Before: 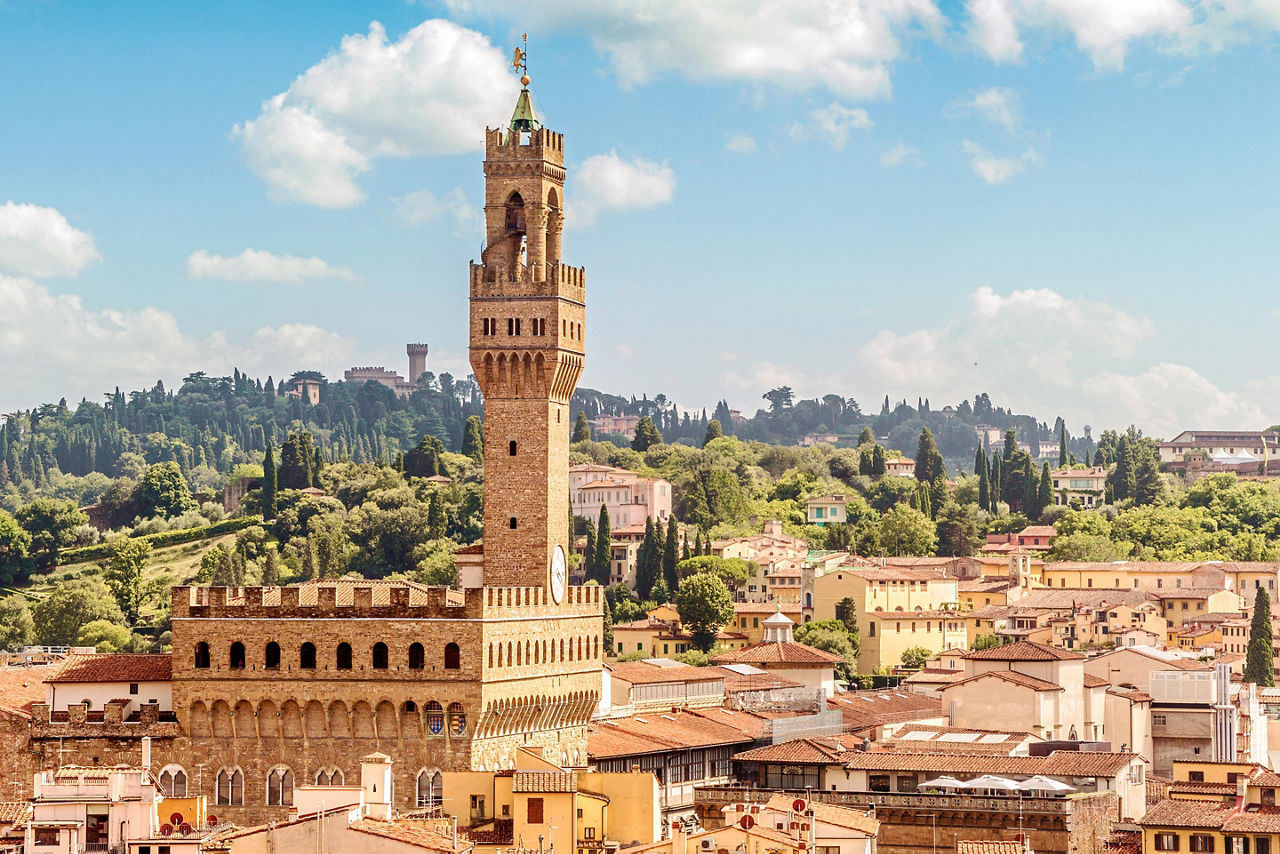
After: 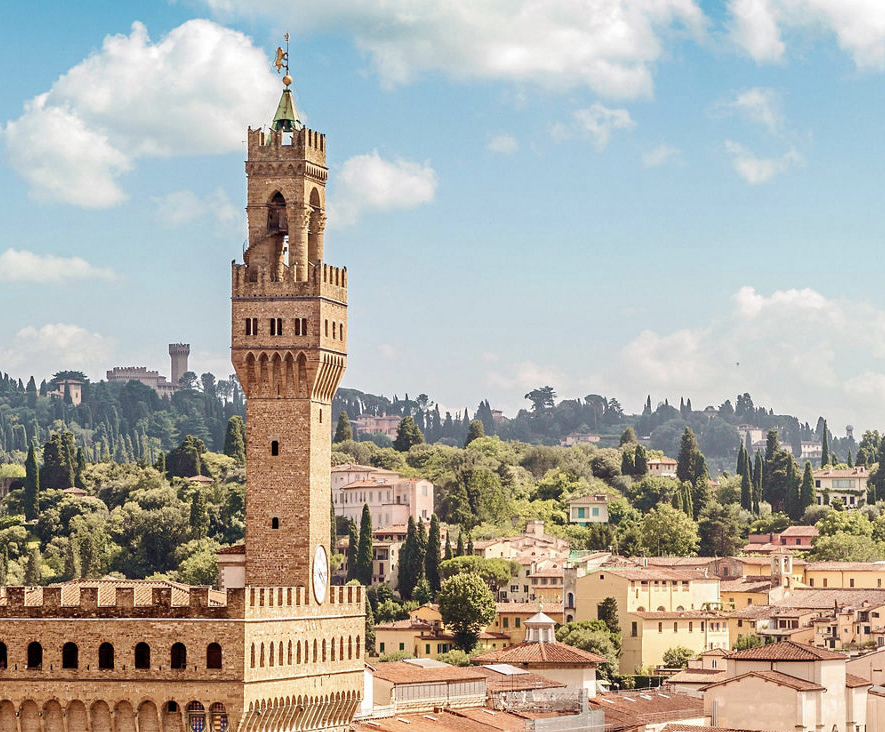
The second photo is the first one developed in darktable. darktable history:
contrast brightness saturation: saturation -0.179
crop: left 18.611%, right 12.201%, bottom 14.269%
